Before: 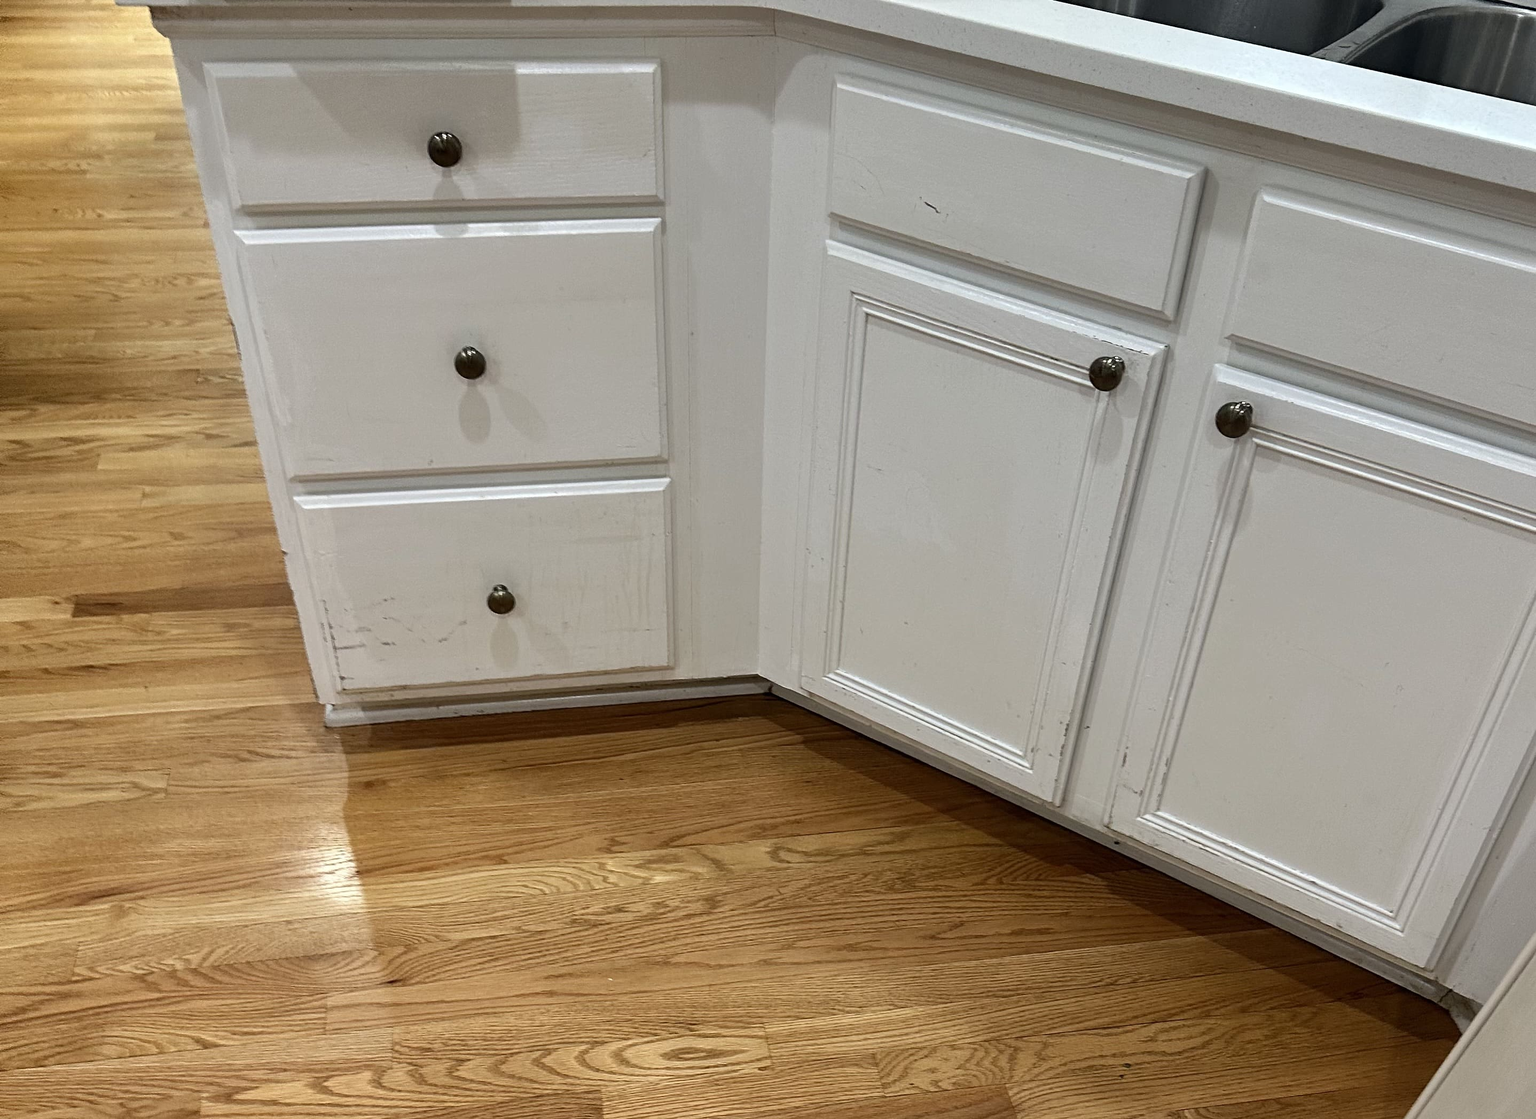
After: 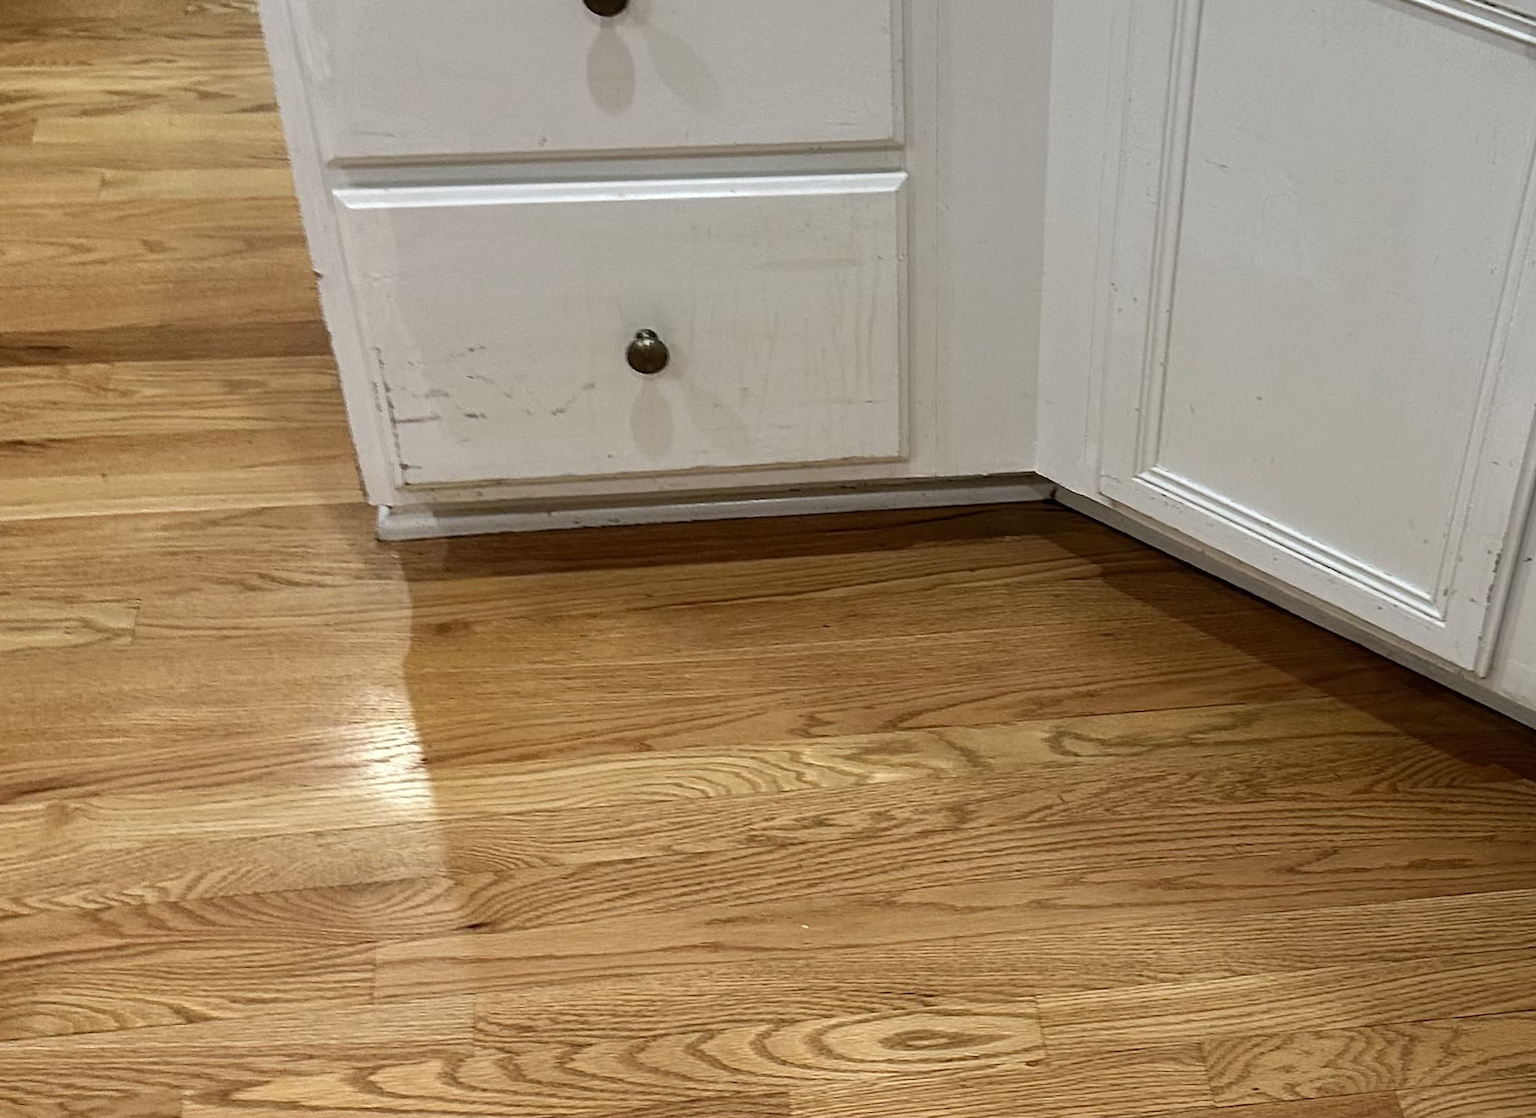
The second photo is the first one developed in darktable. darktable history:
rotate and perspective: rotation 0.174°, lens shift (vertical) 0.013, lens shift (horizontal) 0.019, shear 0.001, automatic cropping original format, crop left 0.007, crop right 0.991, crop top 0.016, crop bottom 0.997
crop and rotate: angle -0.82°, left 3.85%, top 31.828%, right 27.992%
